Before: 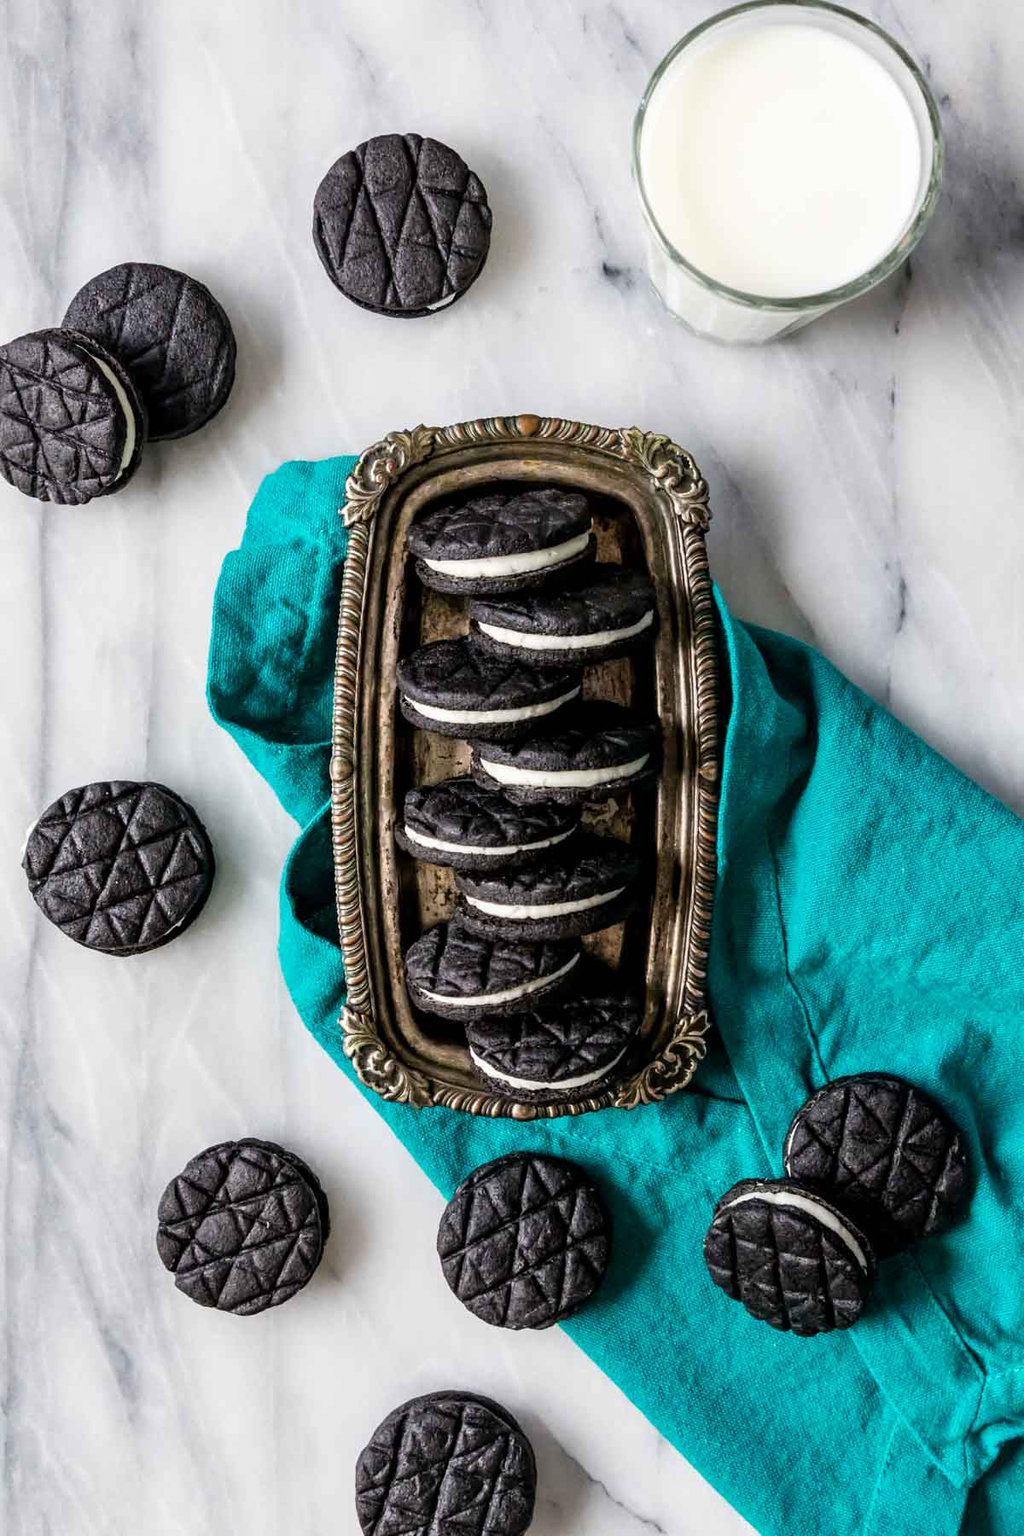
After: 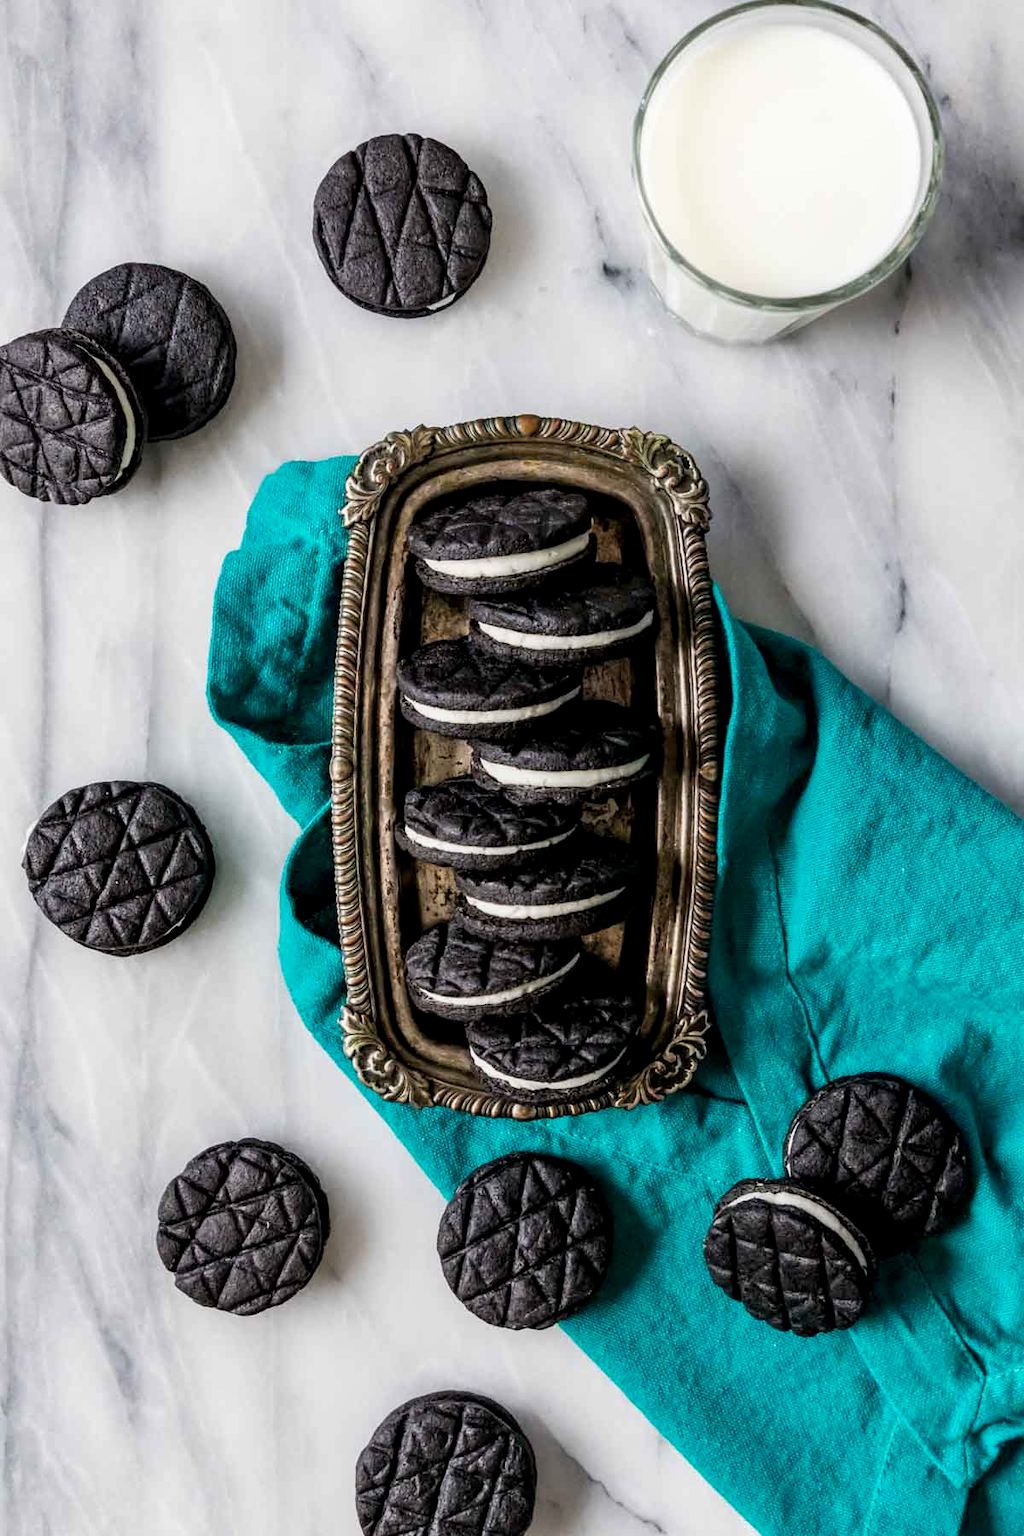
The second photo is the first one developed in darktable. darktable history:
local contrast: highlights 61%, shadows 112%, detail 107%, midtone range 0.535
